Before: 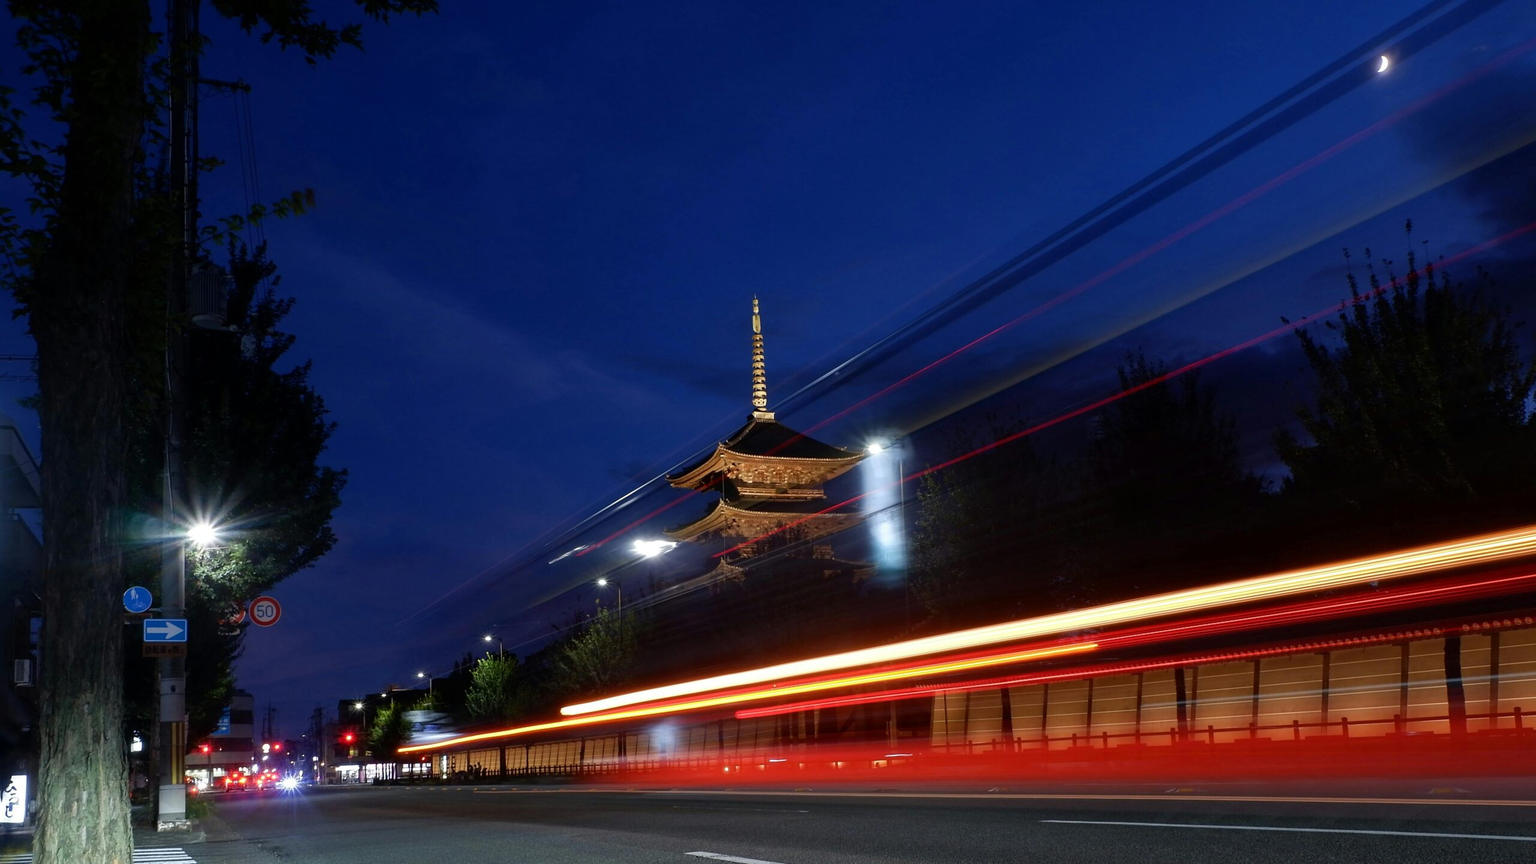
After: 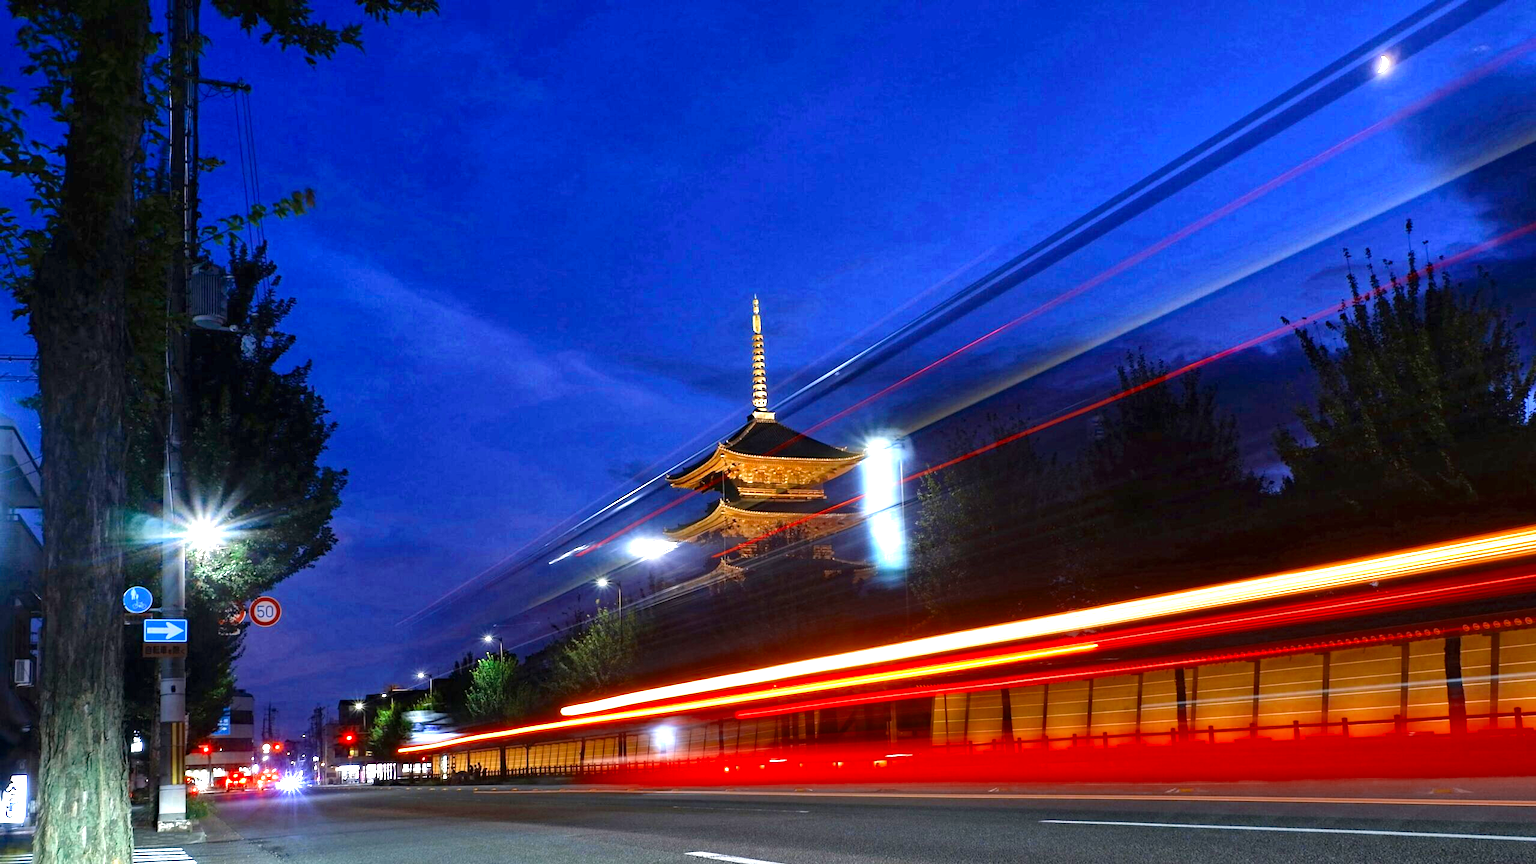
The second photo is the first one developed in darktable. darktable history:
exposure: black level correction 0, exposure 1.35 EV, compensate exposure bias true, compensate highlight preservation false
color balance rgb: linear chroma grading › global chroma 8.33%, perceptual saturation grading › global saturation 18.52%, global vibrance 7.87%
haze removal: adaptive false
shadows and highlights: radius 264.75, soften with gaussian
color zones: curves: ch0 [(0, 0.5) (0.125, 0.4) (0.25, 0.5) (0.375, 0.4) (0.5, 0.4) (0.625, 0.6) (0.75, 0.6) (0.875, 0.5)]; ch1 [(0, 0.4) (0.125, 0.5) (0.25, 0.4) (0.375, 0.4) (0.5, 0.4) (0.625, 0.4) (0.75, 0.5) (0.875, 0.4)]; ch2 [(0, 0.6) (0.125, 0.5) (0.25, 0.5) (0.375, 0.6) (0.5, 0.6) (0.625, 0.5) (0.75, 0.5) (0.875, 0.5)]
